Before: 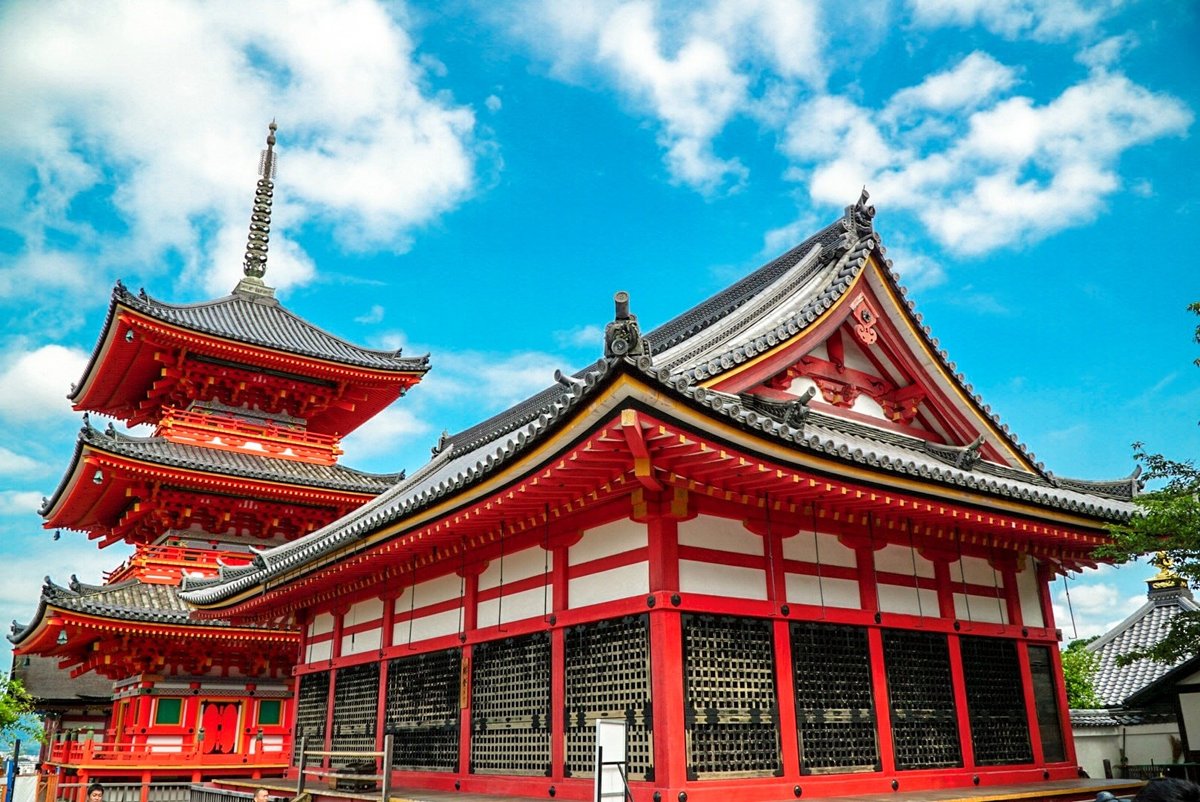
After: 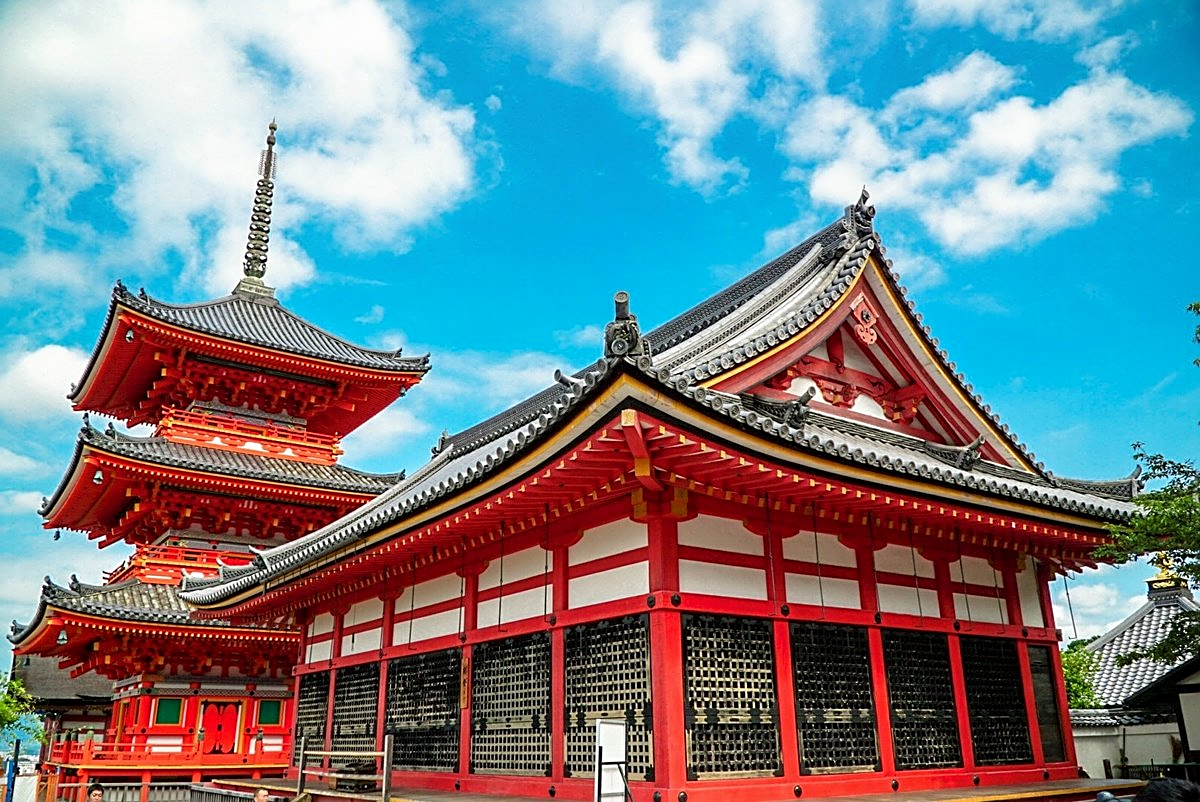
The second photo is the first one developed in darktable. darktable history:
local contrast: mode bilateral grid, contrast 99, coarseness 100, detail 90%, midtone range 0.2
sharpen: on, module defaults
exposure: black level correction 0.001, compensate highlight preservation false
